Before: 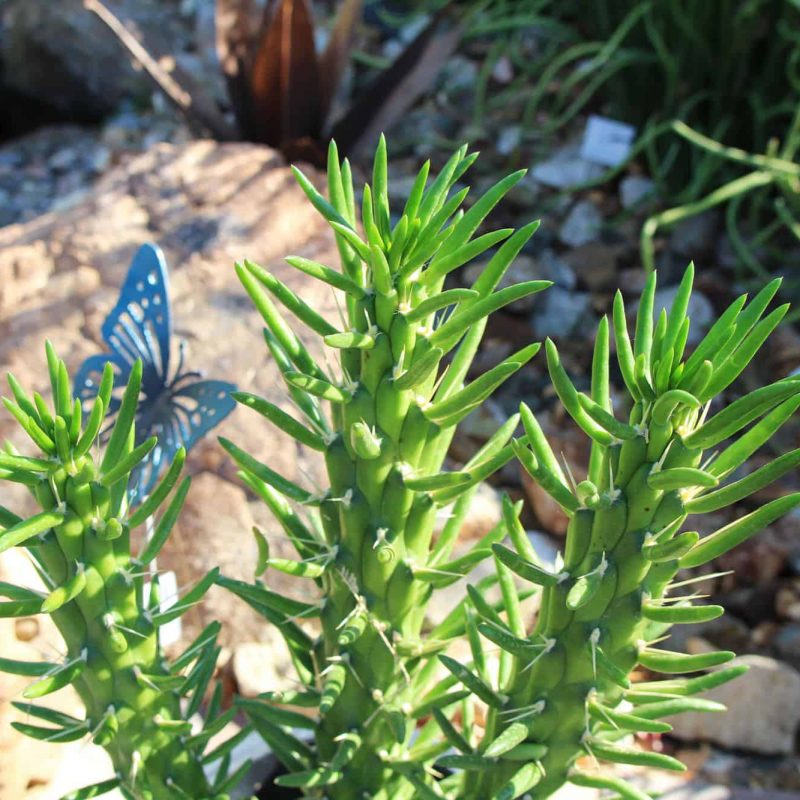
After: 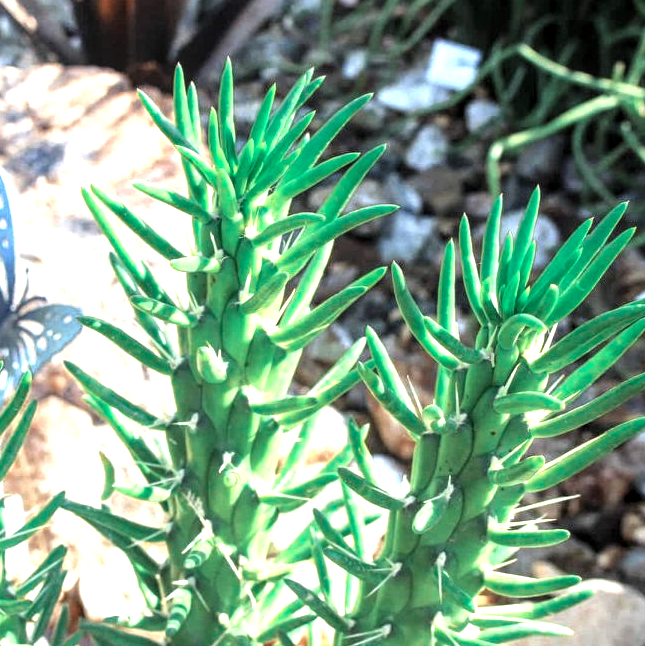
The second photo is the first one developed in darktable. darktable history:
tone equalizer: -8 EV -0.746 EV, -7 EV -0.665 EV, -6 EV -0.61 EV, -5 EV -0.373 EV, -3 EV 0.381 EV, -2 EV 0.6 EV, -1 EV 0.682 EV, +0 EV 0.736 EV
levels: levels [0.016, 0.492, 0.969]
color zones: curves: ch0 [(0, 0.5) (0.125, 0.4) (0.25, 0.5) (0.375, 0.4) (0.5, 0.4) (0.625, 0.6) (0.75, 0.6) (0.875, 0.5)]; ch1 [(0, 0.35) (0.125, 0.45) (0.25, 0.35) (0.375, 0.35) (0.5, 0.35) (0.625, 0.35) (0.75, 0.45) (0.875, 0.35)]; ch2 [(0, 0.6) (0.125, 0.5) (0.25, 0.5) (0.375, 0.6) (0.5, 0.6) (0.625, 0.5) (0.75, 0.5) (0.875, 0.5)]
exposure: exposure 0.433 EV, compensate highlight preservation false
crop: left 19.311%, top 9.58%, right 0%, bottom 9.593%
local contrast: detail 130%
